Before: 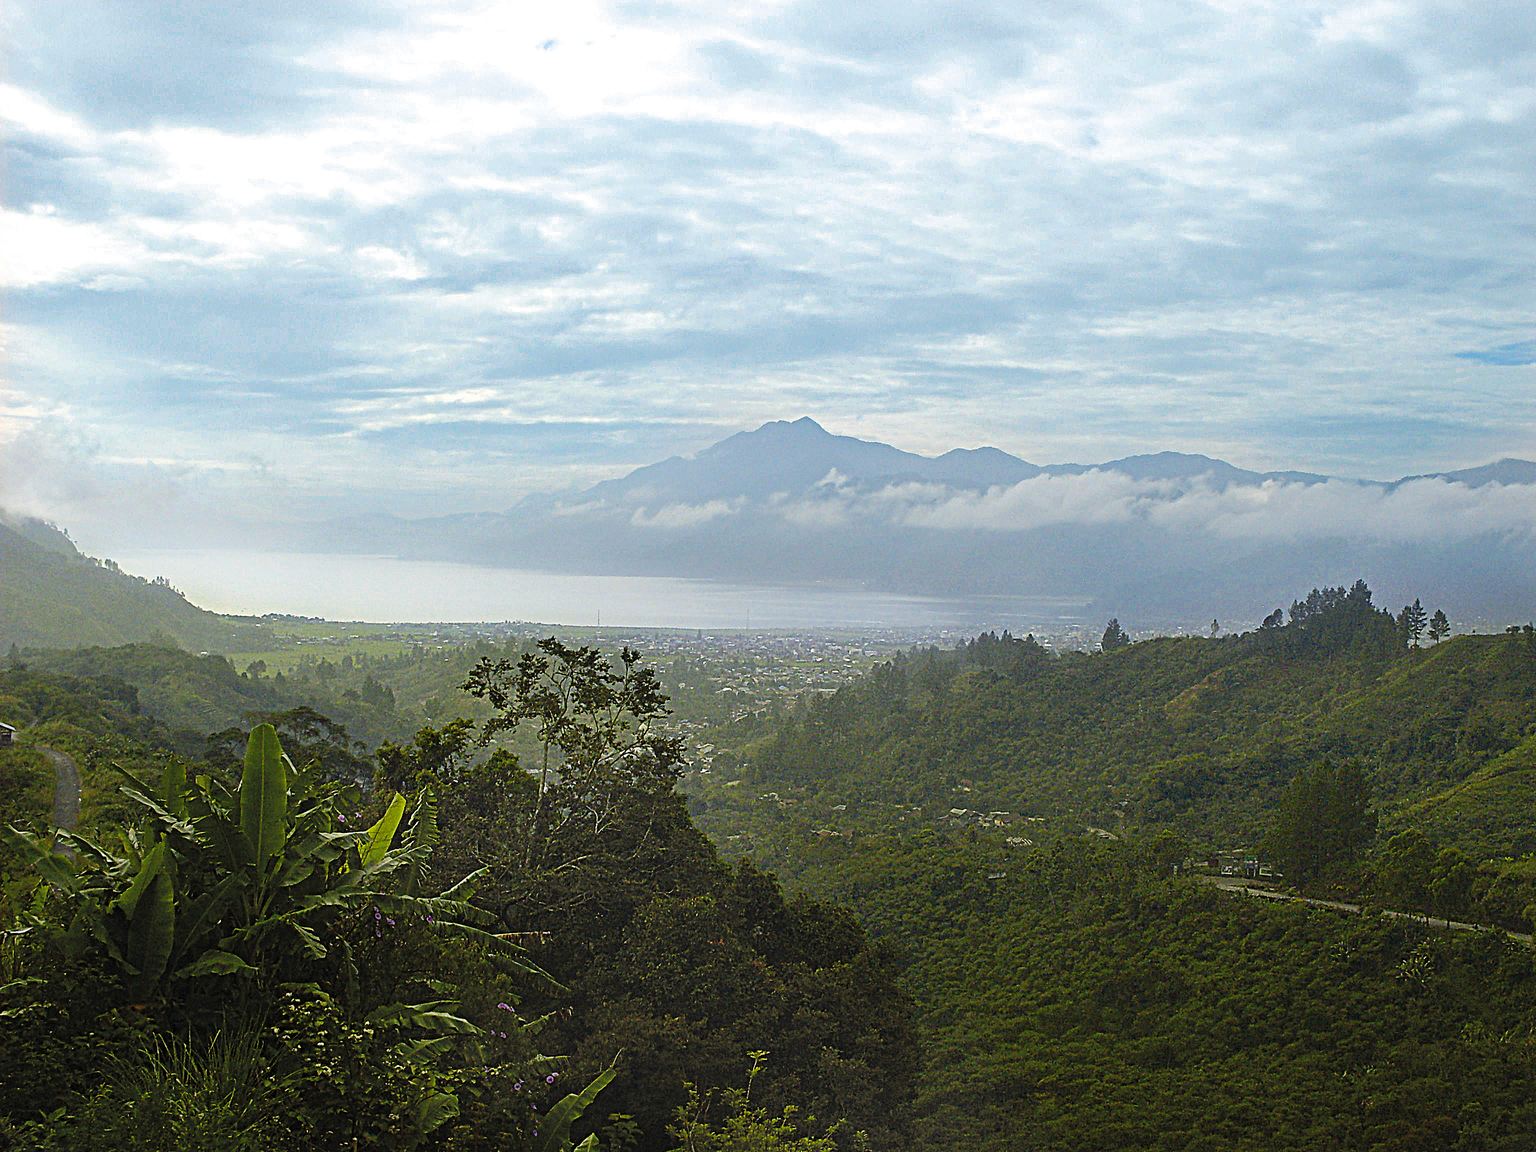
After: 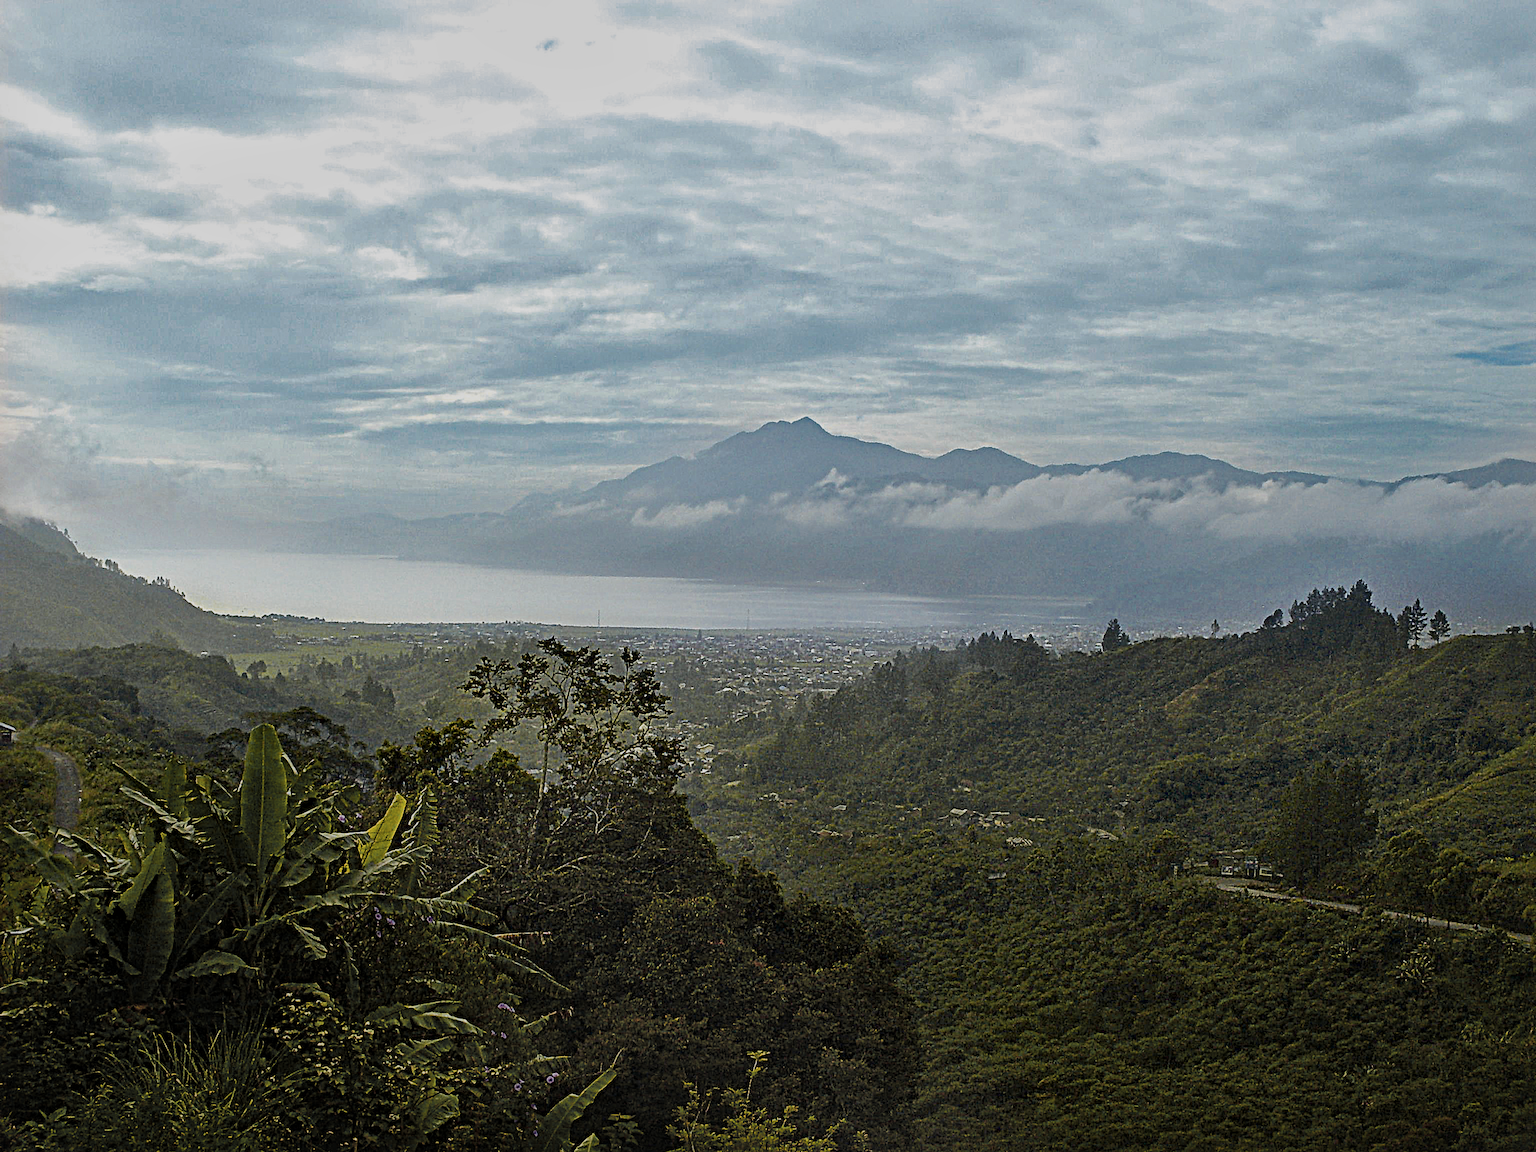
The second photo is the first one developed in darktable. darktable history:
exposure: black level correction 0, exposure -0.74 EV, compensate highlight preservation false
color zones: curves: ch1 [(0.29, 0.492) (0.373, 0.185) (0.509, 0.481)]; ch2 [(0.25, 0.462) (0.749, 0.457)]
local contrast: mode bilateral grid, contrast 25, coarseness 60, detail 152%, midtone range 0.2
